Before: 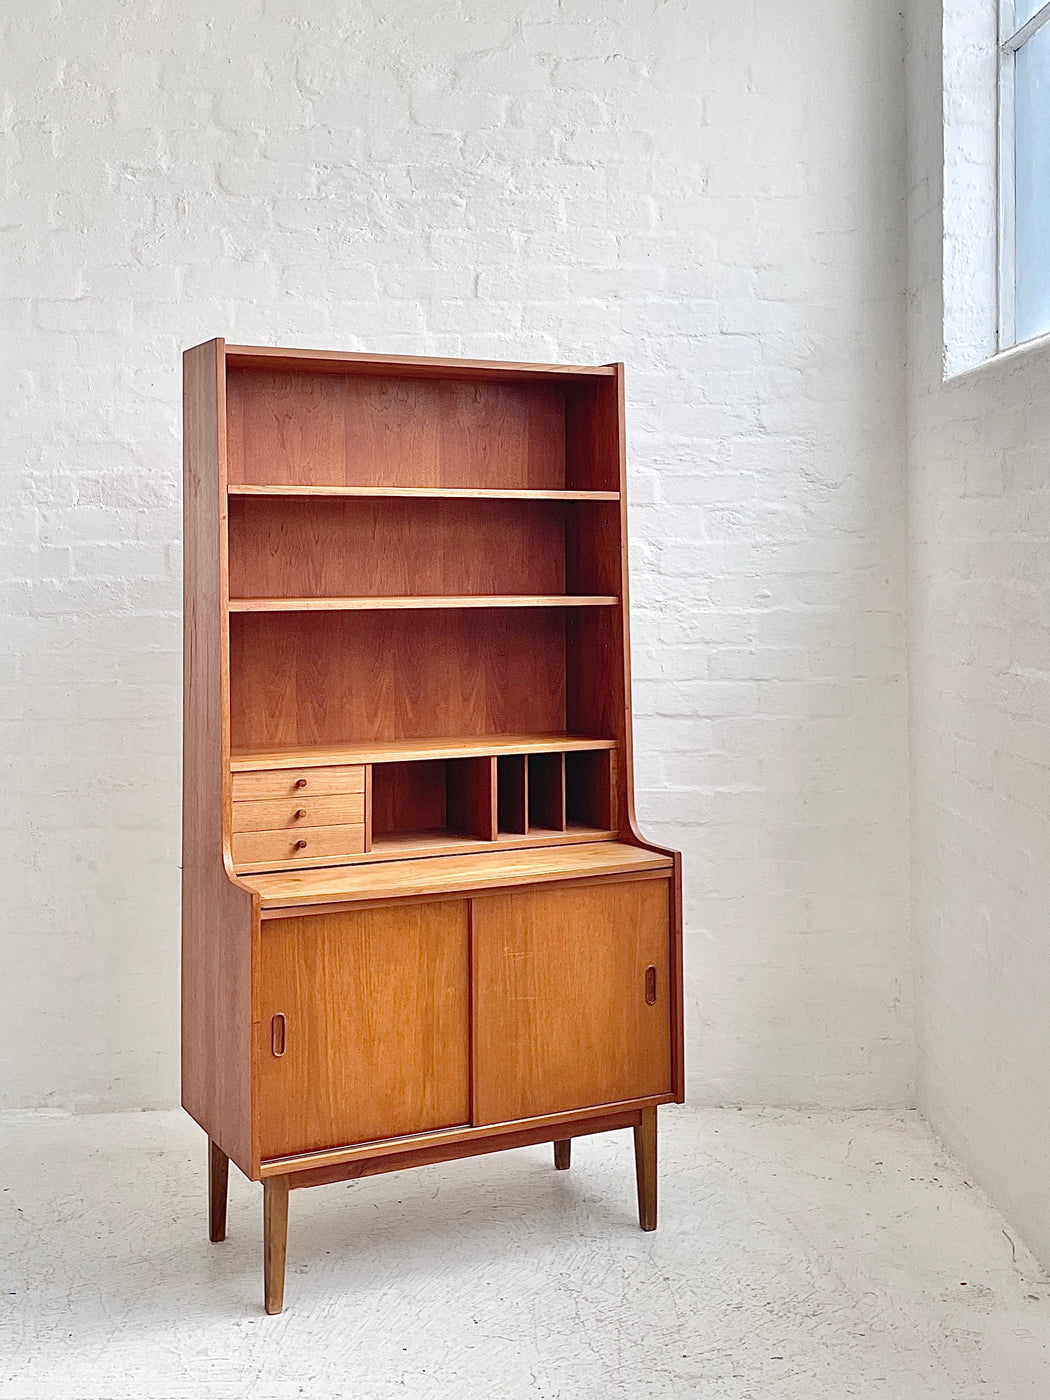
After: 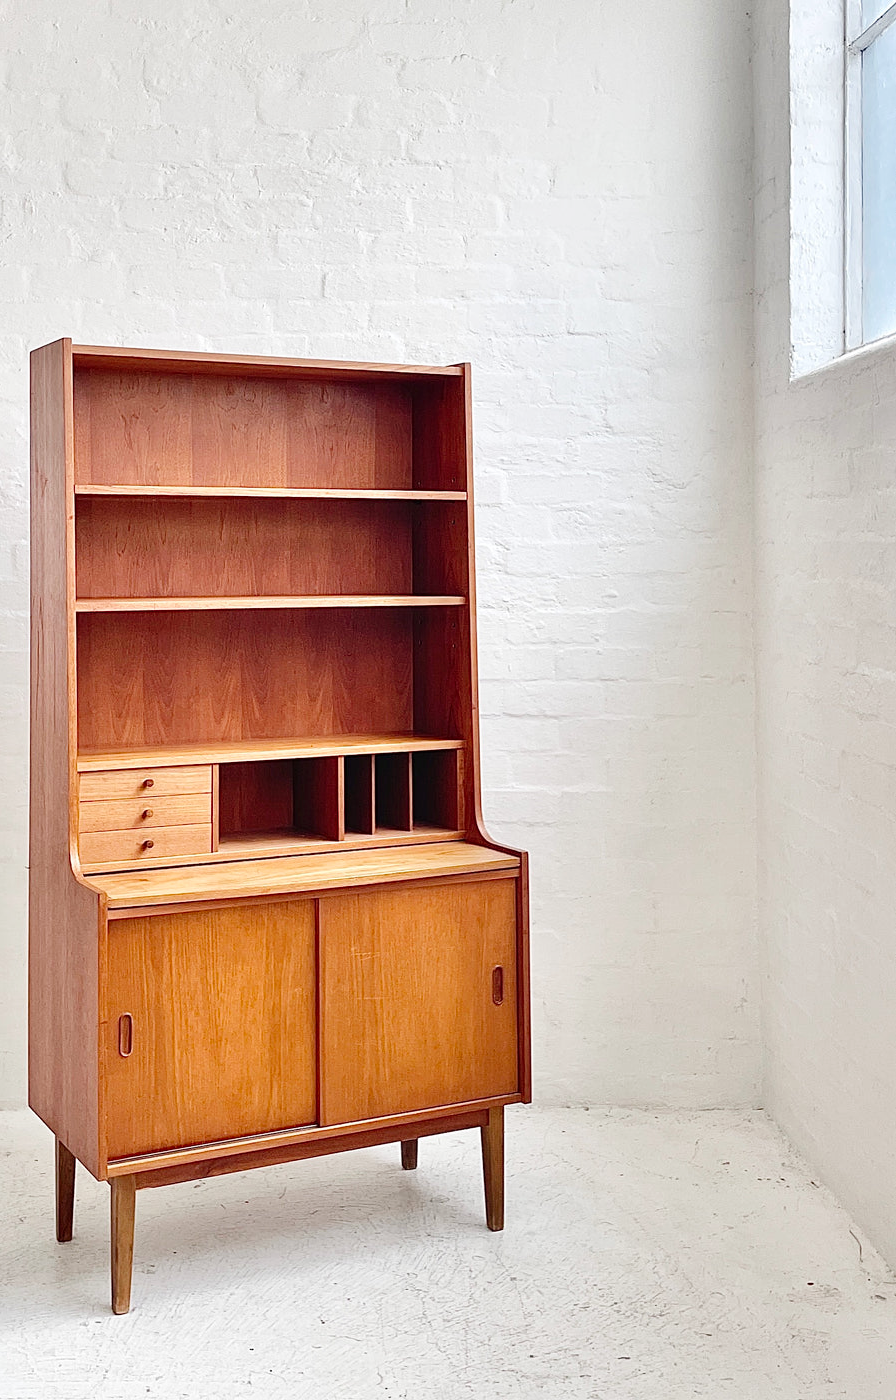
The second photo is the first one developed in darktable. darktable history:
tone curve: curves: ch0 [(0, 0) (0.004, 0.002) (0.02, 0.013) (0.218, 0.218) (0.664, 0.718) (0.832, 0.873) (1, 1)], preserve colors none
crop and rotate: left 14.584%
